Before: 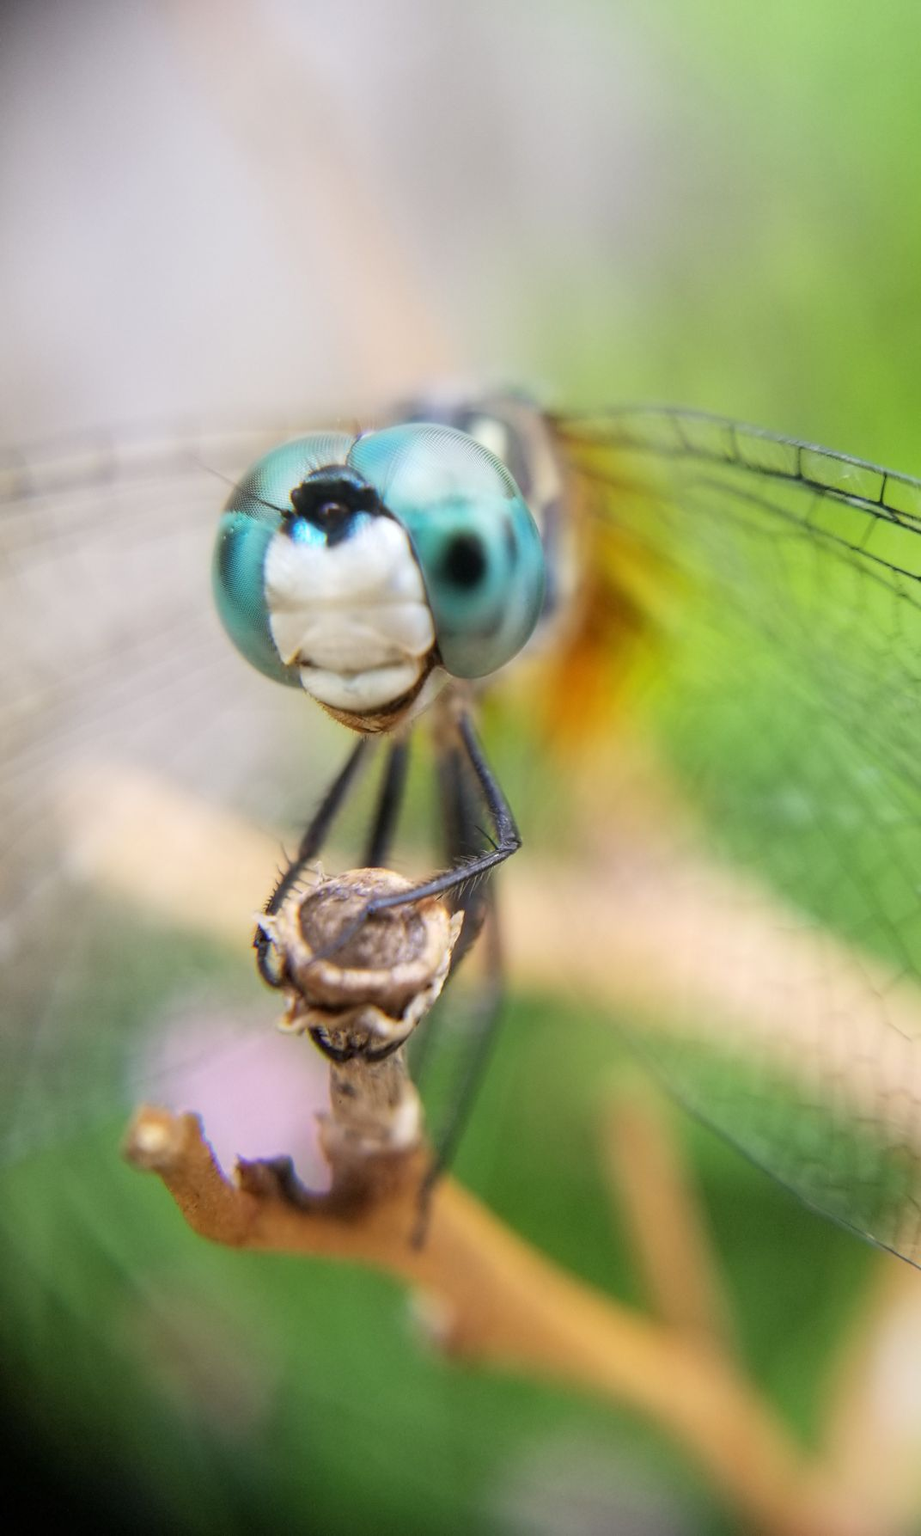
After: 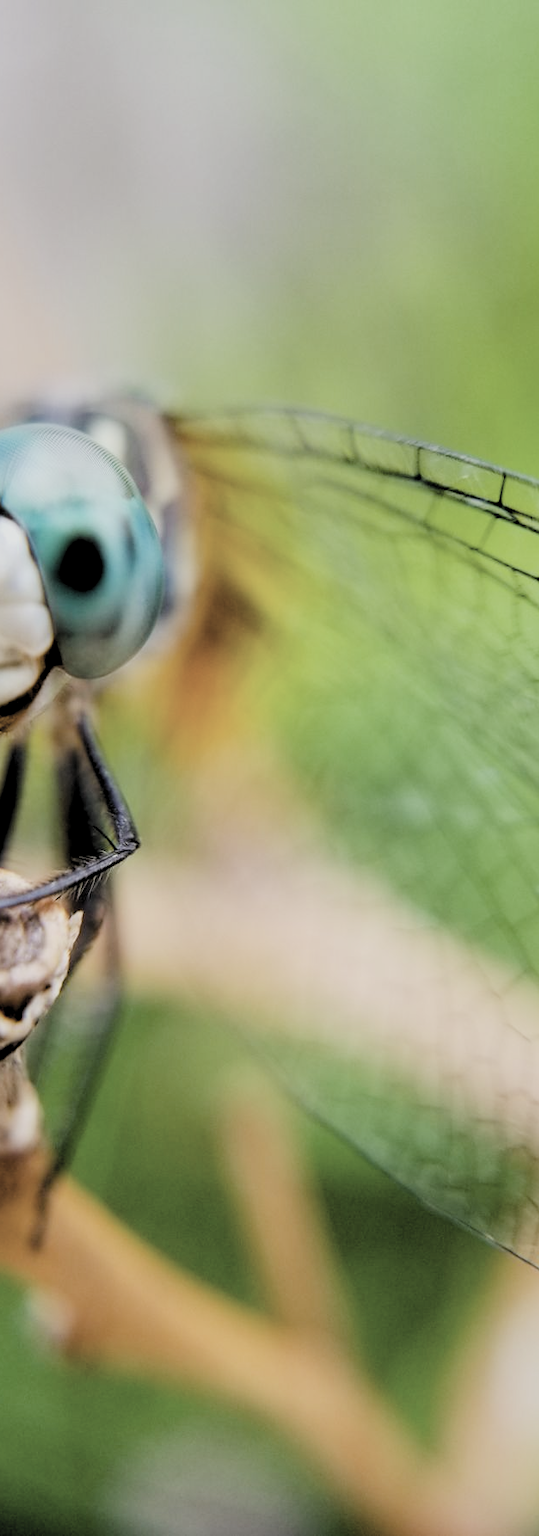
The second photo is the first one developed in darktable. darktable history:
crop: left 41.432%
filmic rgb: black relative exposure -3 EV, white relative exposure 4.56 EV, threshold 5.97 EV, hardness 1.73, contrast 1.262, enable highlight reconstruction true
color balance rgb: perceptual saturation grading › global saturation 20%, perceptual saturation grading › highlights -25.187%, perceptual saturation grading › shadows 49.598%, global vibrance 20%
levels: levels [0.062, 0.494, 0.925]
shadows and highlights: shadows 37.6, highlights -28.2, soften with gaussian
contrast brightness saturation: contrast -0.063, saturation -0.401
